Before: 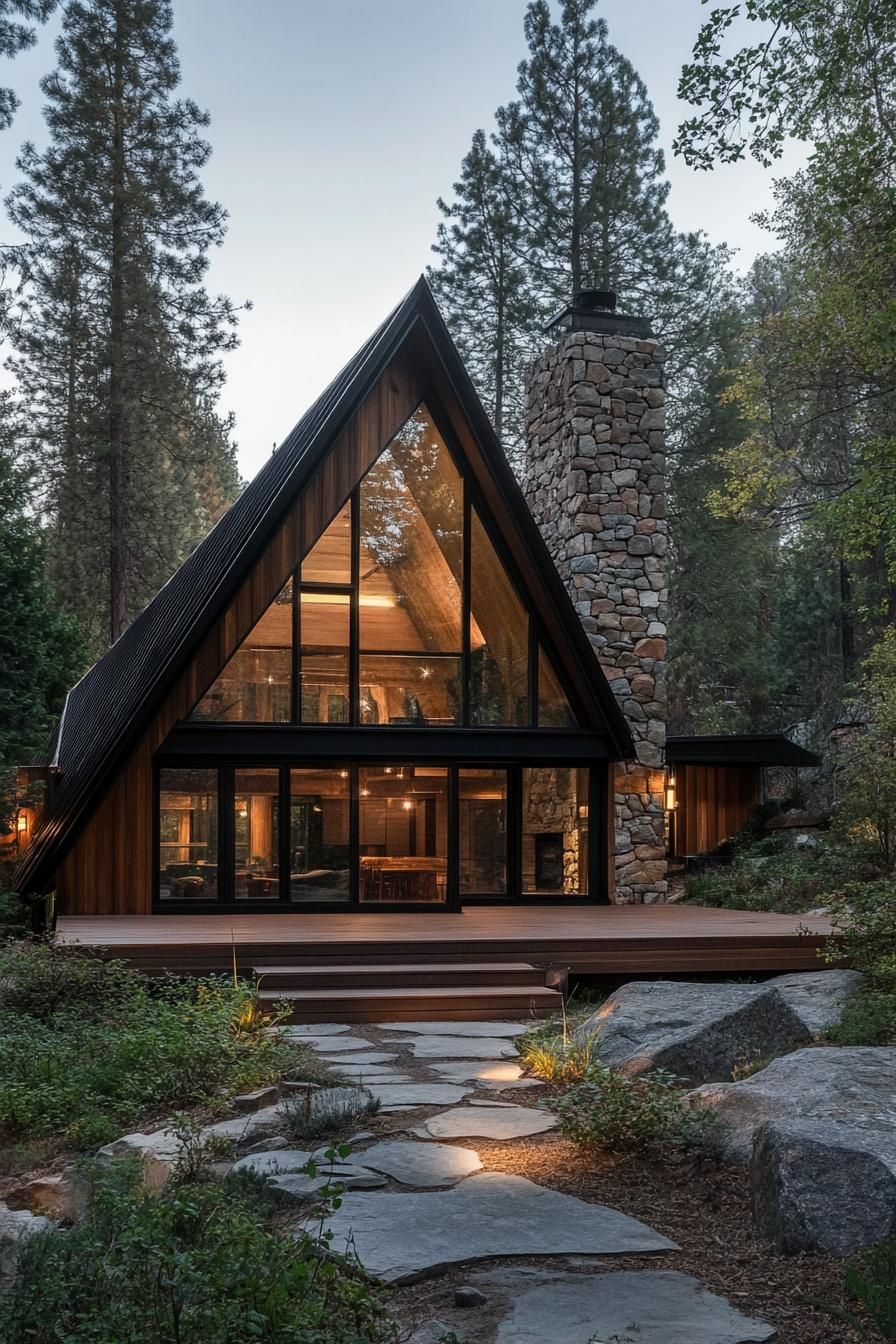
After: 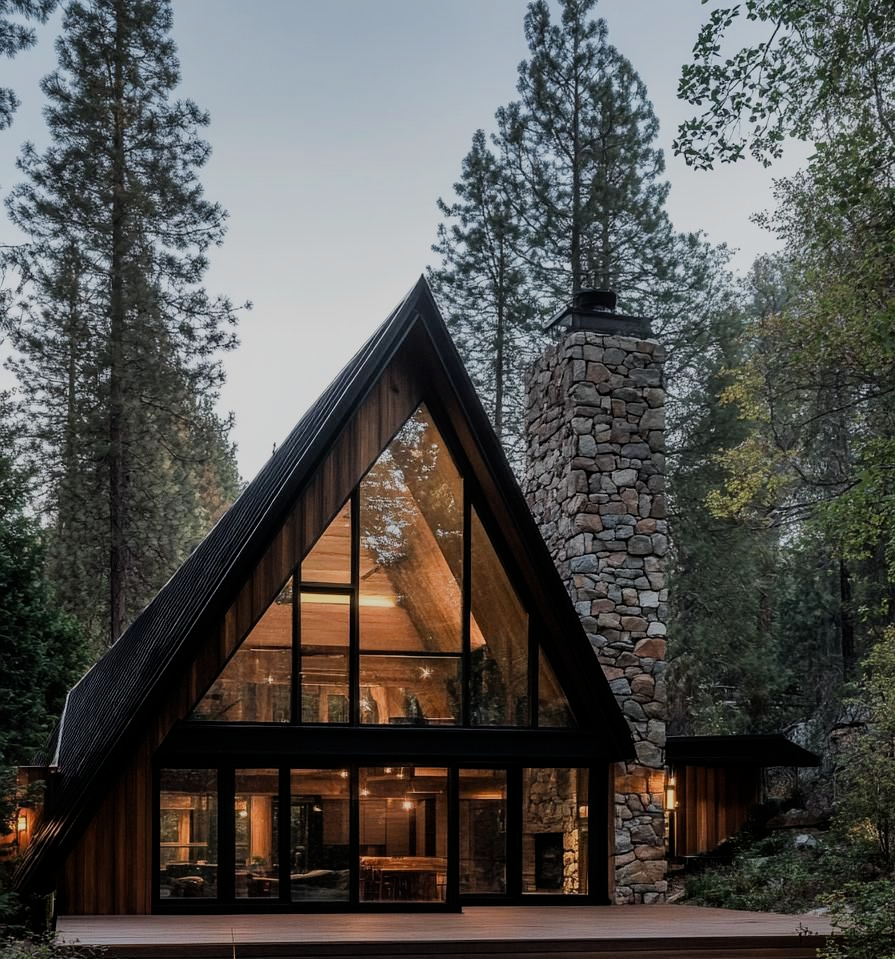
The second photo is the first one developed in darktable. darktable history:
crop: bottom 28.576%
filmic rgb: black relative exposure -7.65 EV, white relative exposure 4.56 EV, hardness 3.61
